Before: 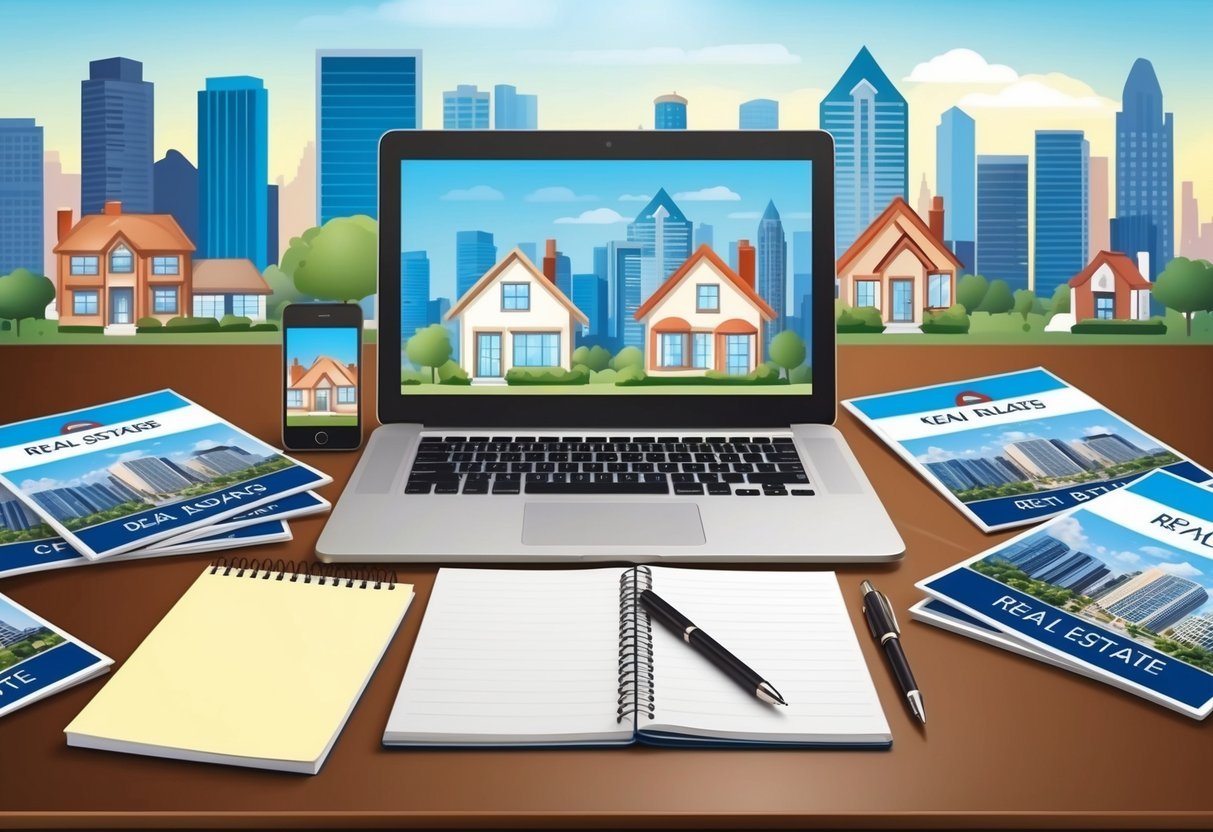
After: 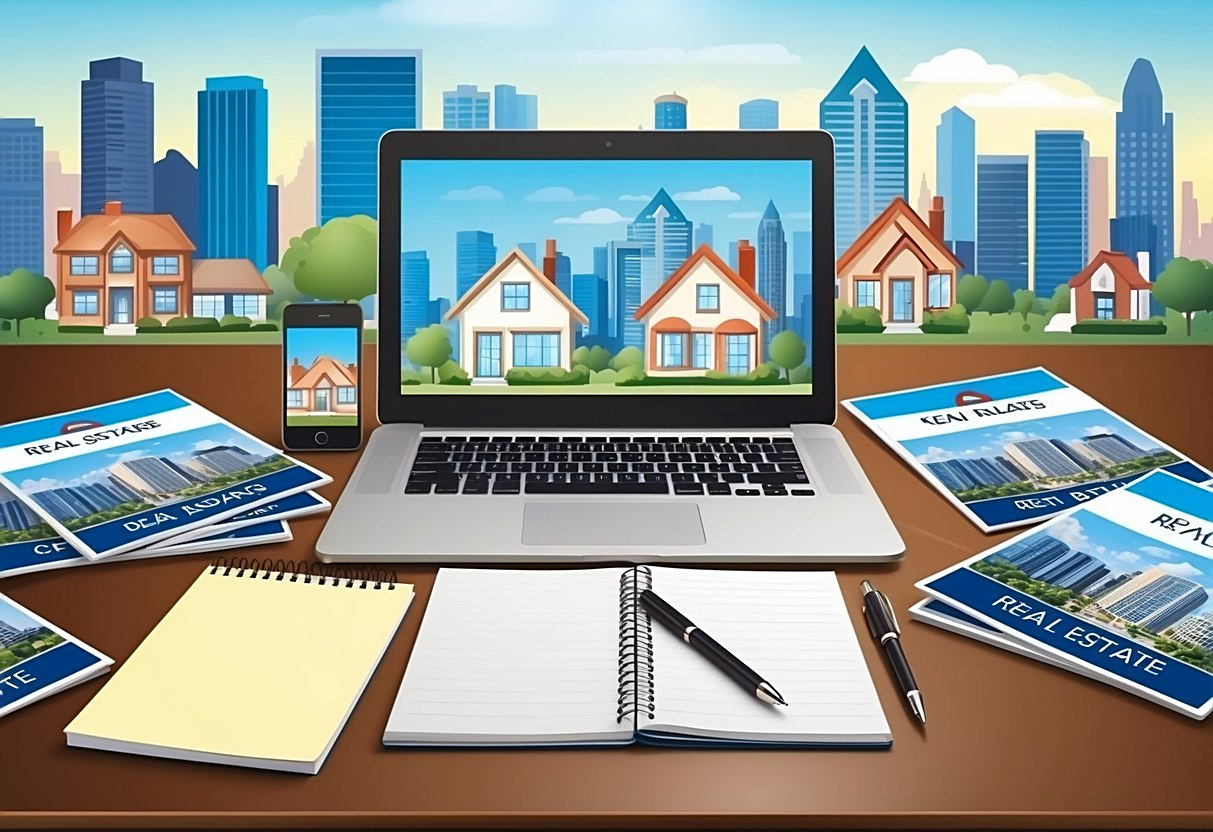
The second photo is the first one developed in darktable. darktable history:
levels: levels [0, 0.498, 1]
sharpen: on, module defaults
